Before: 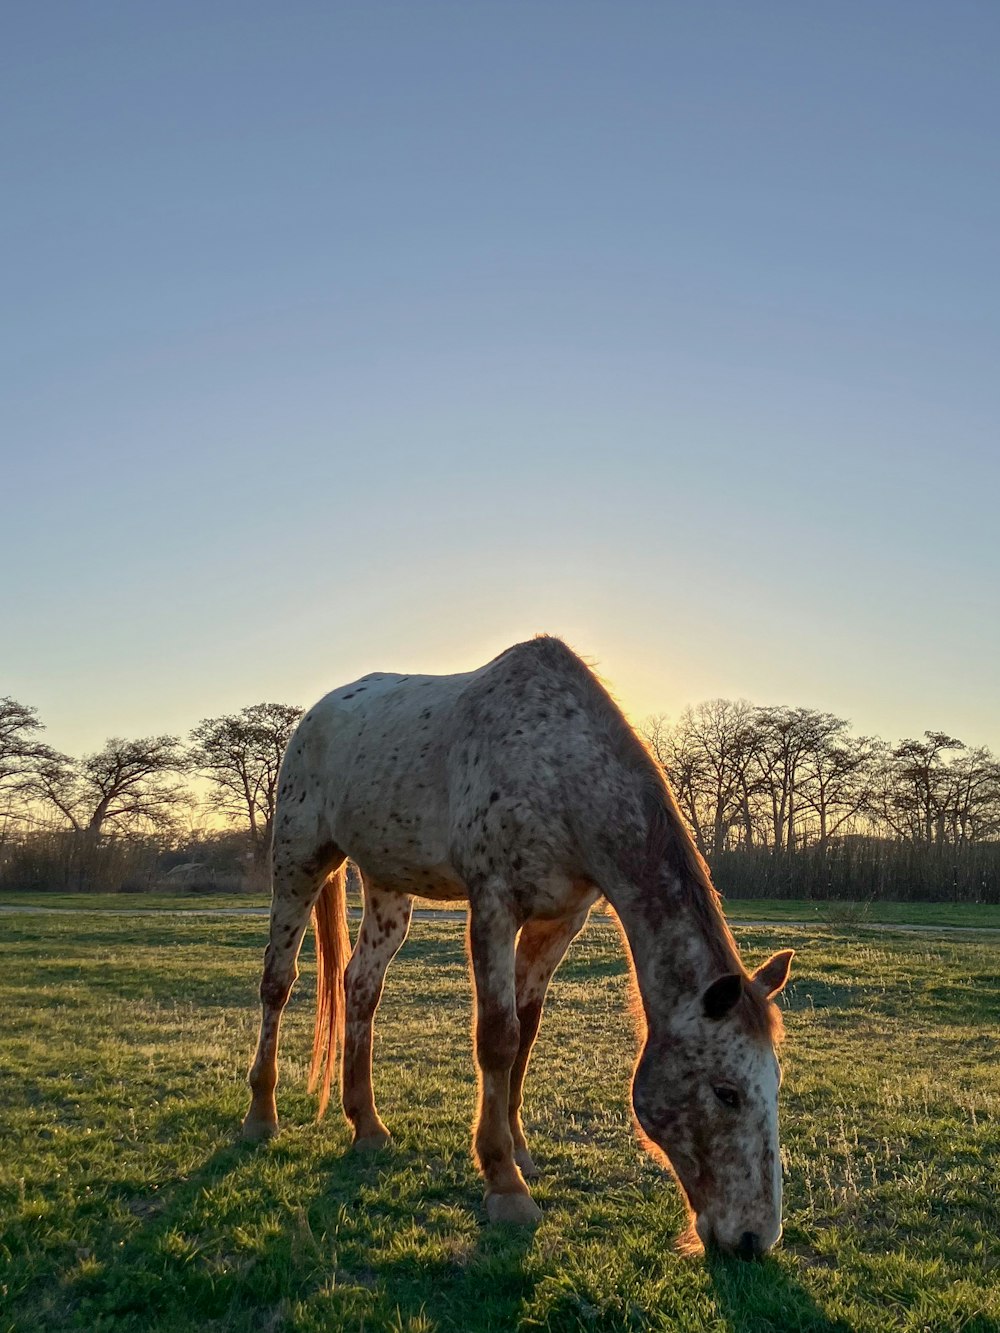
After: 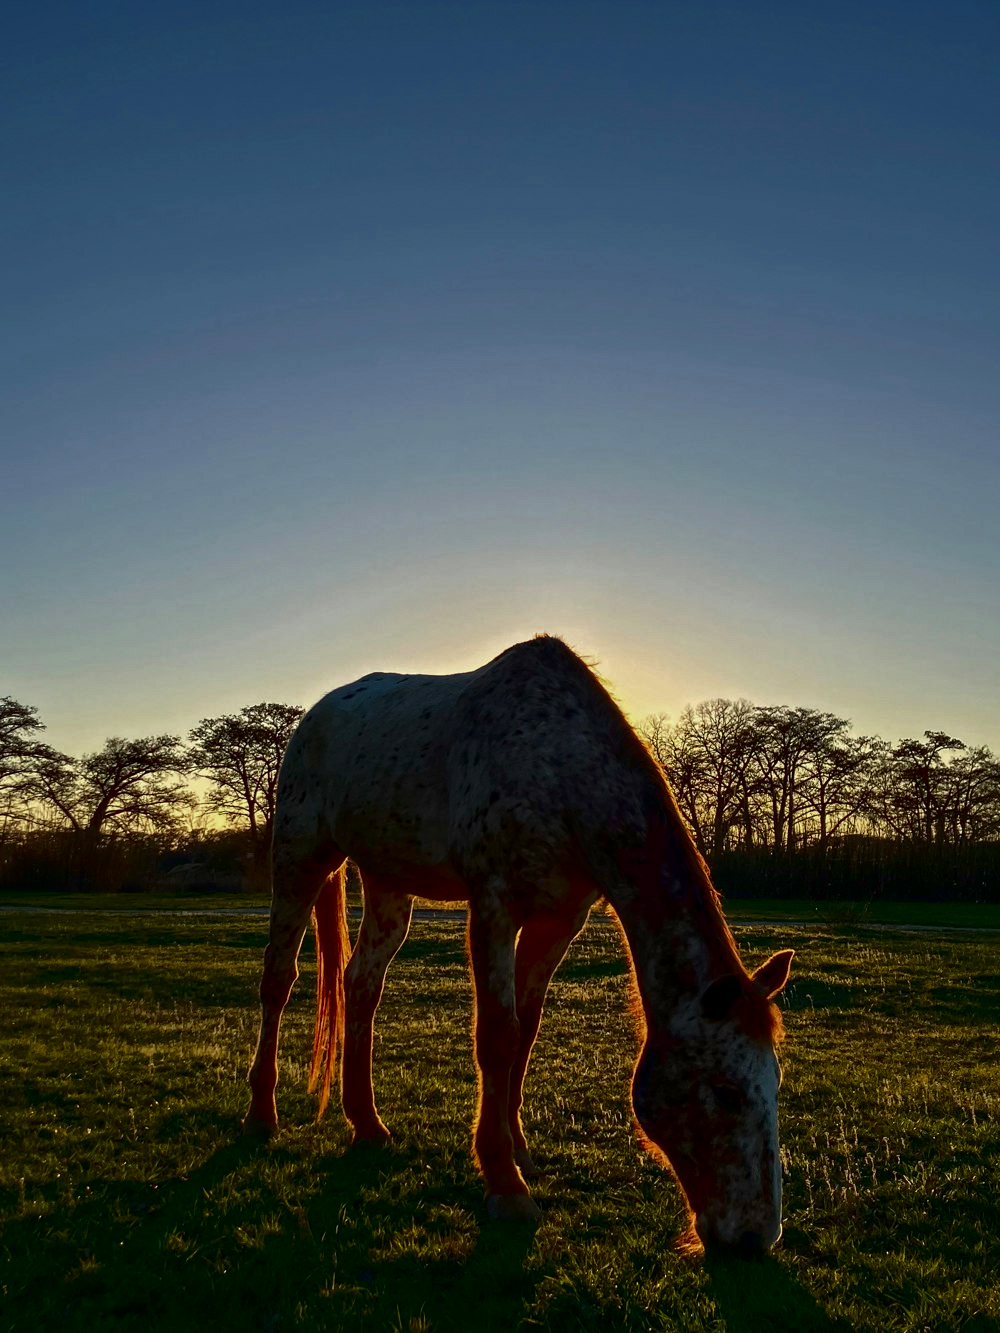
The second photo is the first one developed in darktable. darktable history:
contrast brightness saturation: contrast 0.095, brightness -0.602, saturation 0.173
tone equalizer: mask exposure compensation -0.504 EV
